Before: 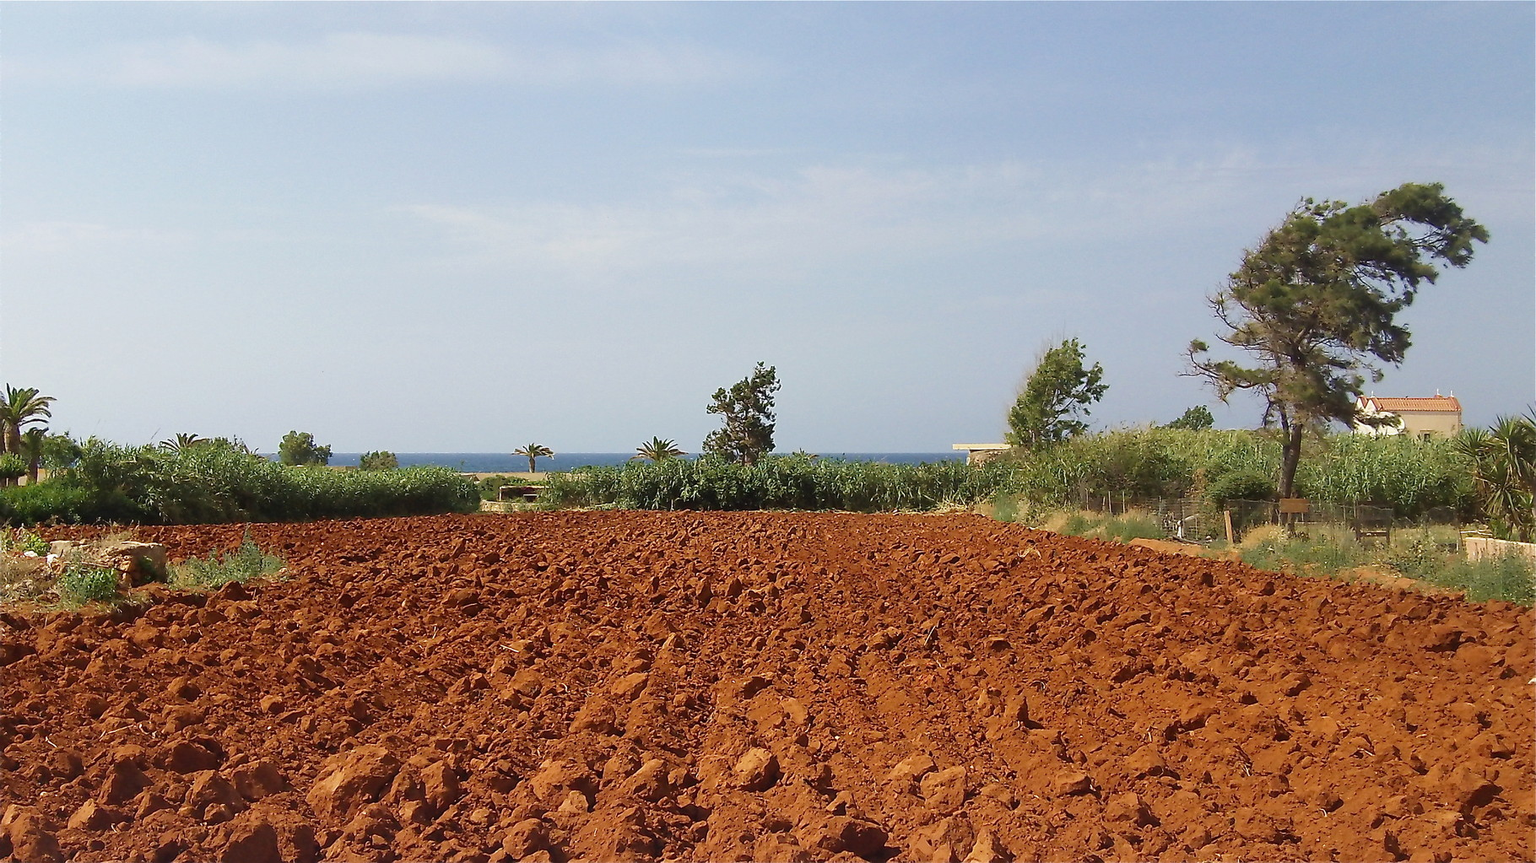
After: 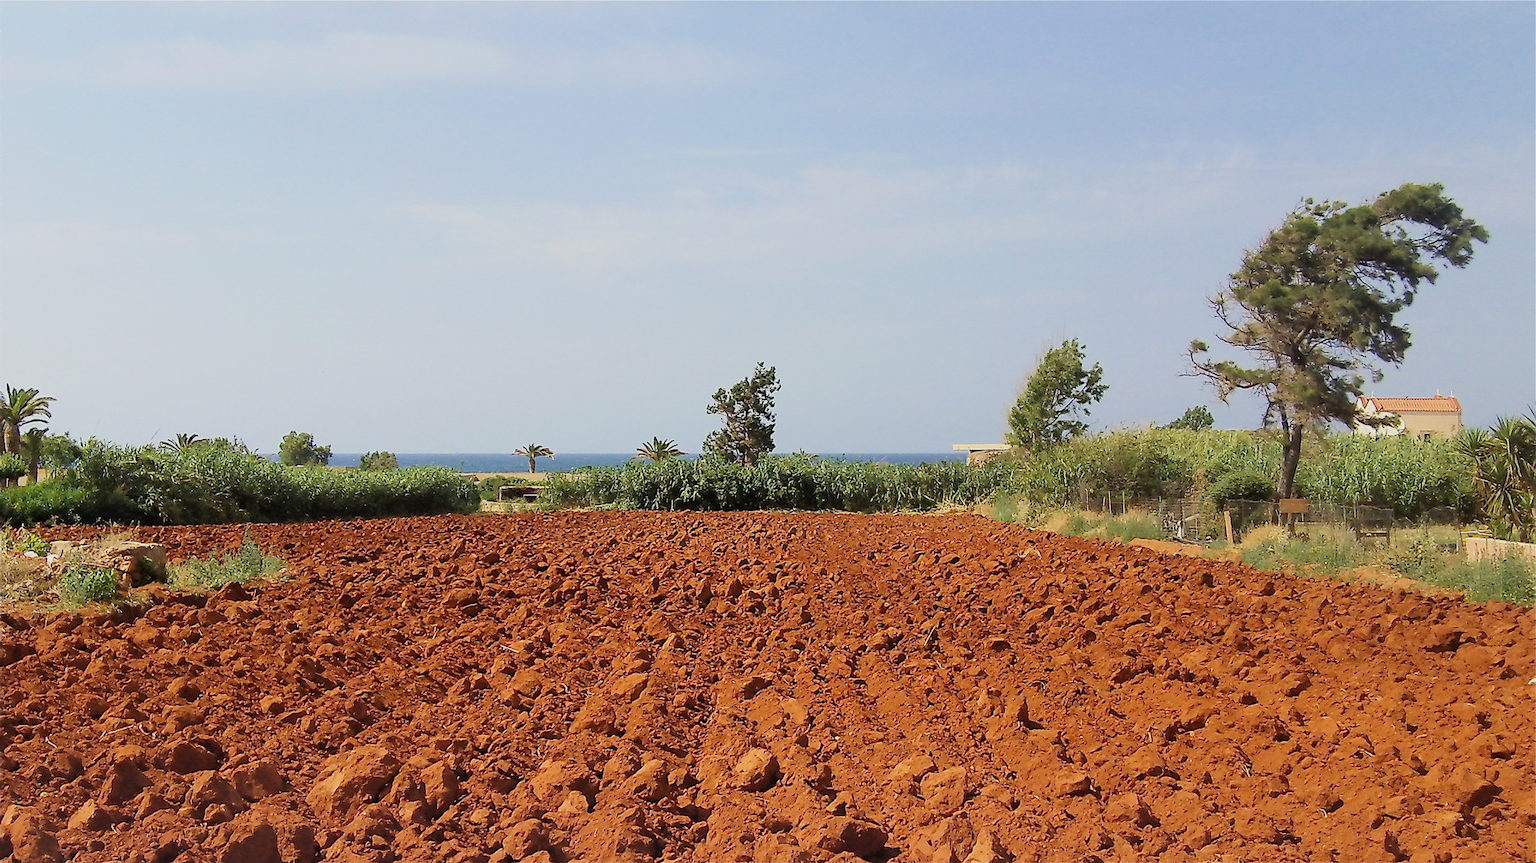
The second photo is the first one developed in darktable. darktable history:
exposure: exposure 0.466 EV, compensate highlight preservation false
filmic rgb: black relative exposure -7.65 EV, white relative exposure 4.56 EV, hardness 3.61, color science v6 (2022)
